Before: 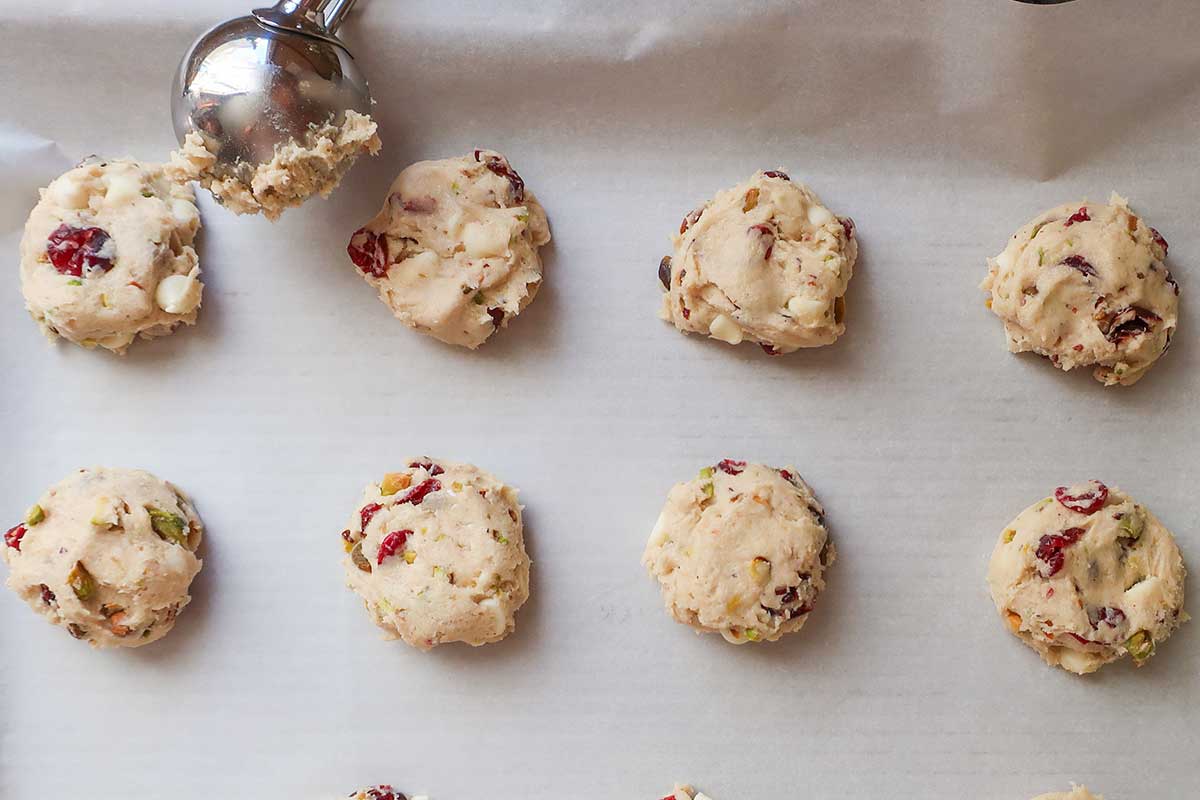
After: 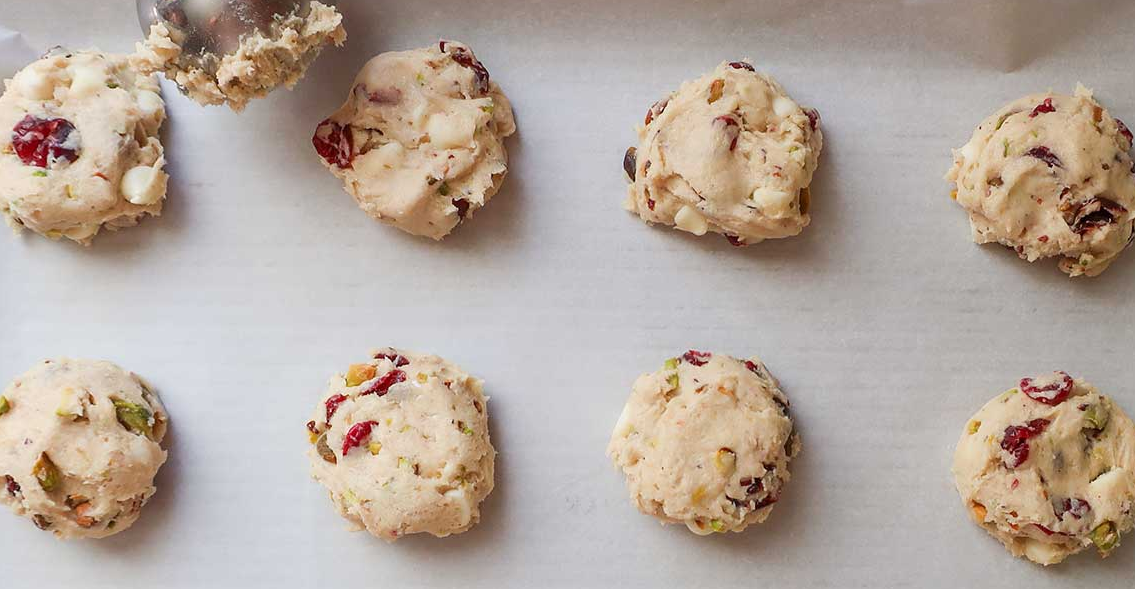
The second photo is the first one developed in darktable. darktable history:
crop and rotate: left 2.965%, top 13.691%, right 2.43%, bottom 12.678%
